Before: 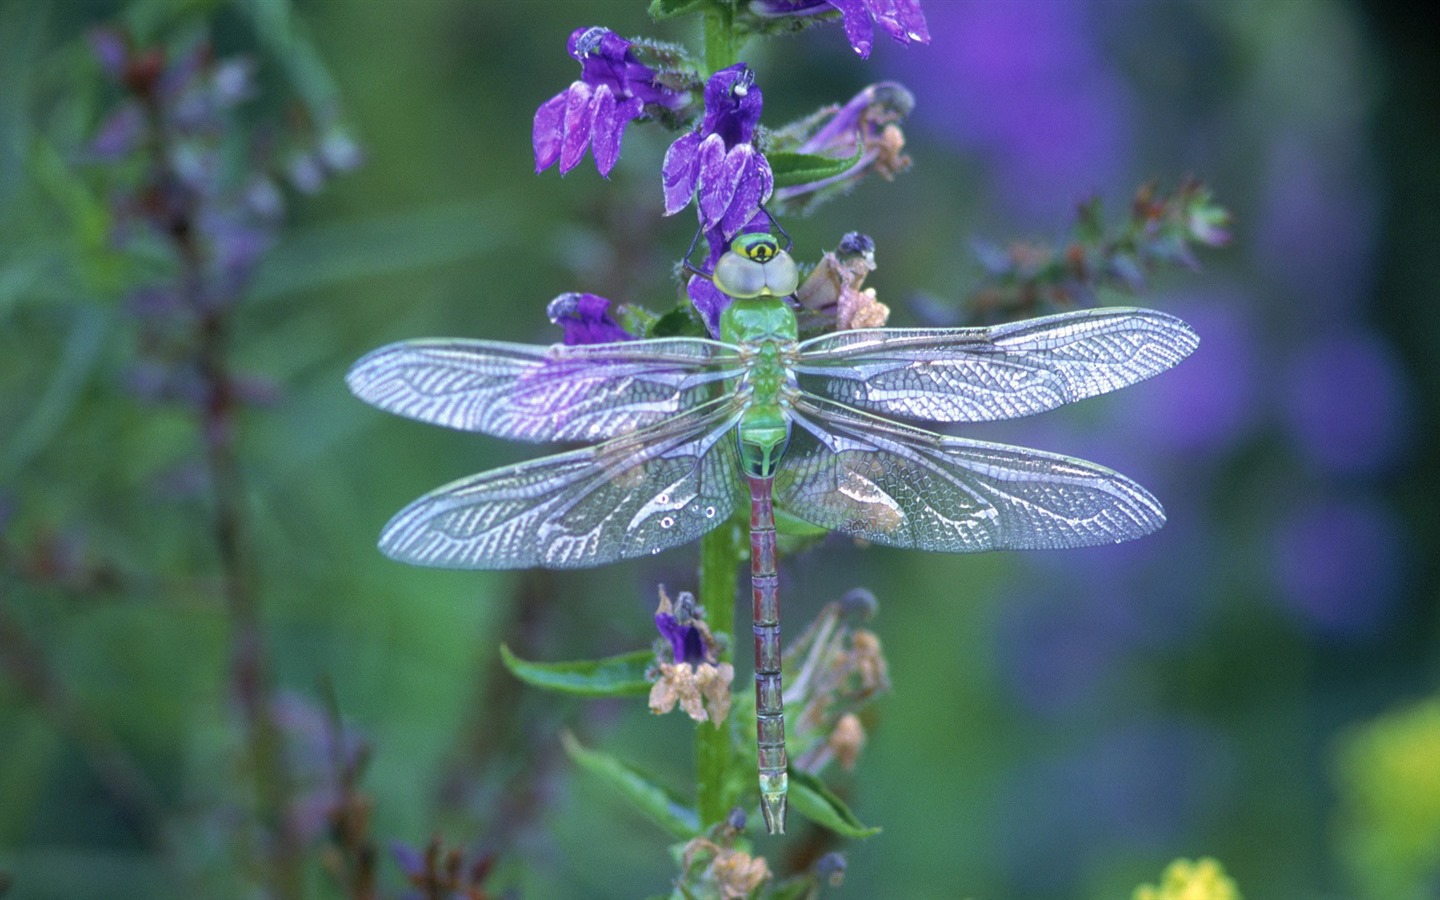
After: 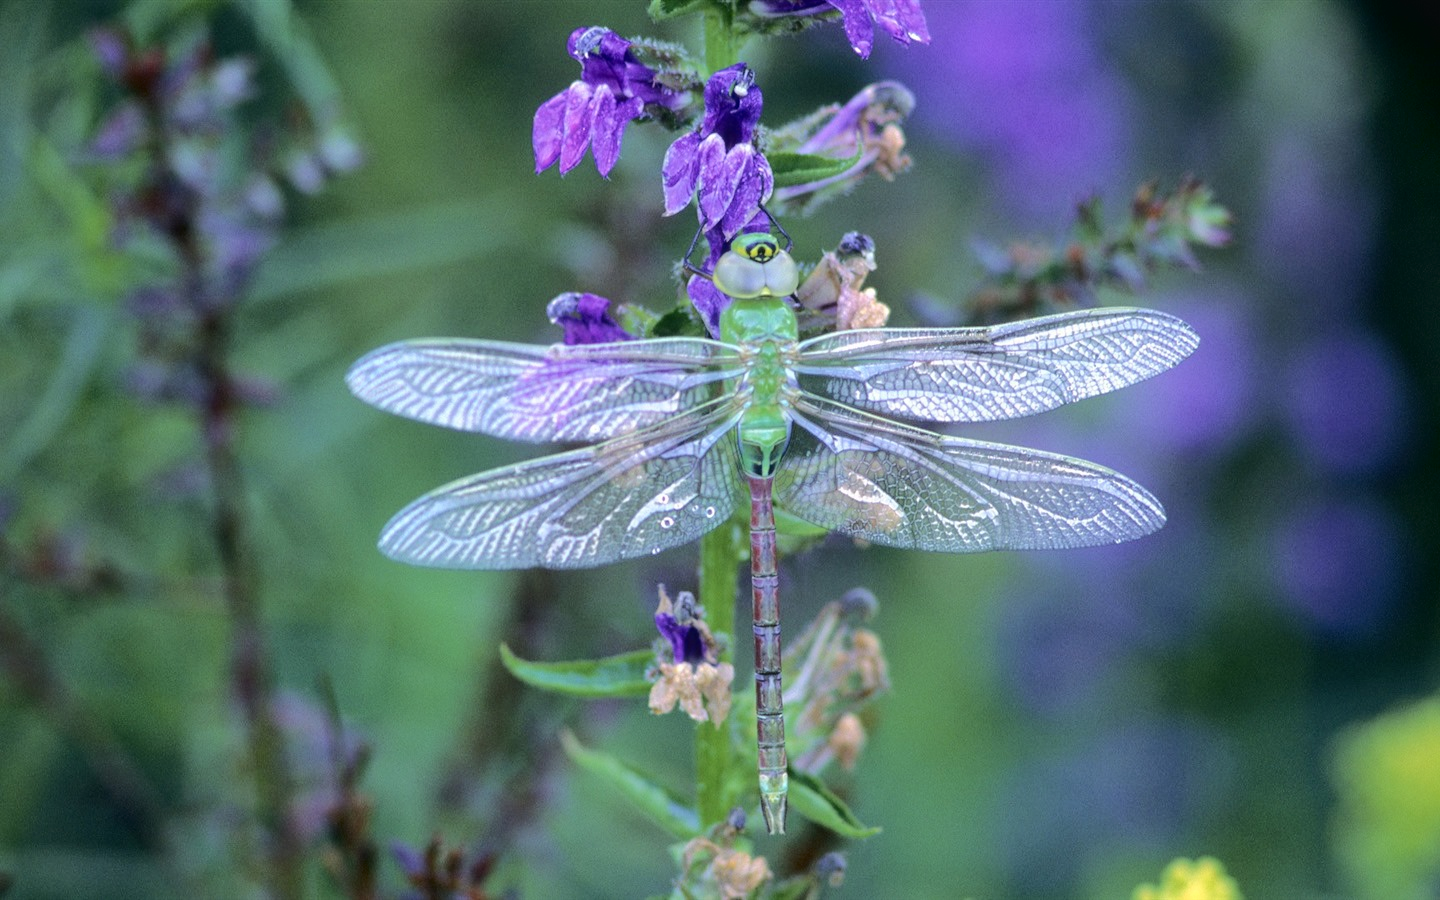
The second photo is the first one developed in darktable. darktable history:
tone curve: curves: ch0 [(0, 0) (0.003, 0.026) (0.011, 0.025) (0.025, 0.022) (0.044, 0.022) (0.069, 0.028) (0.1, 0.041) (0.136, 0.062) (0.177, 0.103) (0.224, 0.167) (0.277, 0.242) (0.335, 0.343) (0.399, 0.452) (0.468, 0.539) (0.543, 0.614) (0.623, 0.683) (0.709, 0.749) (0.801, 0.827) (0.898, 0.918) (1, 1)], color space Lab, independent channels, preserve colors none
